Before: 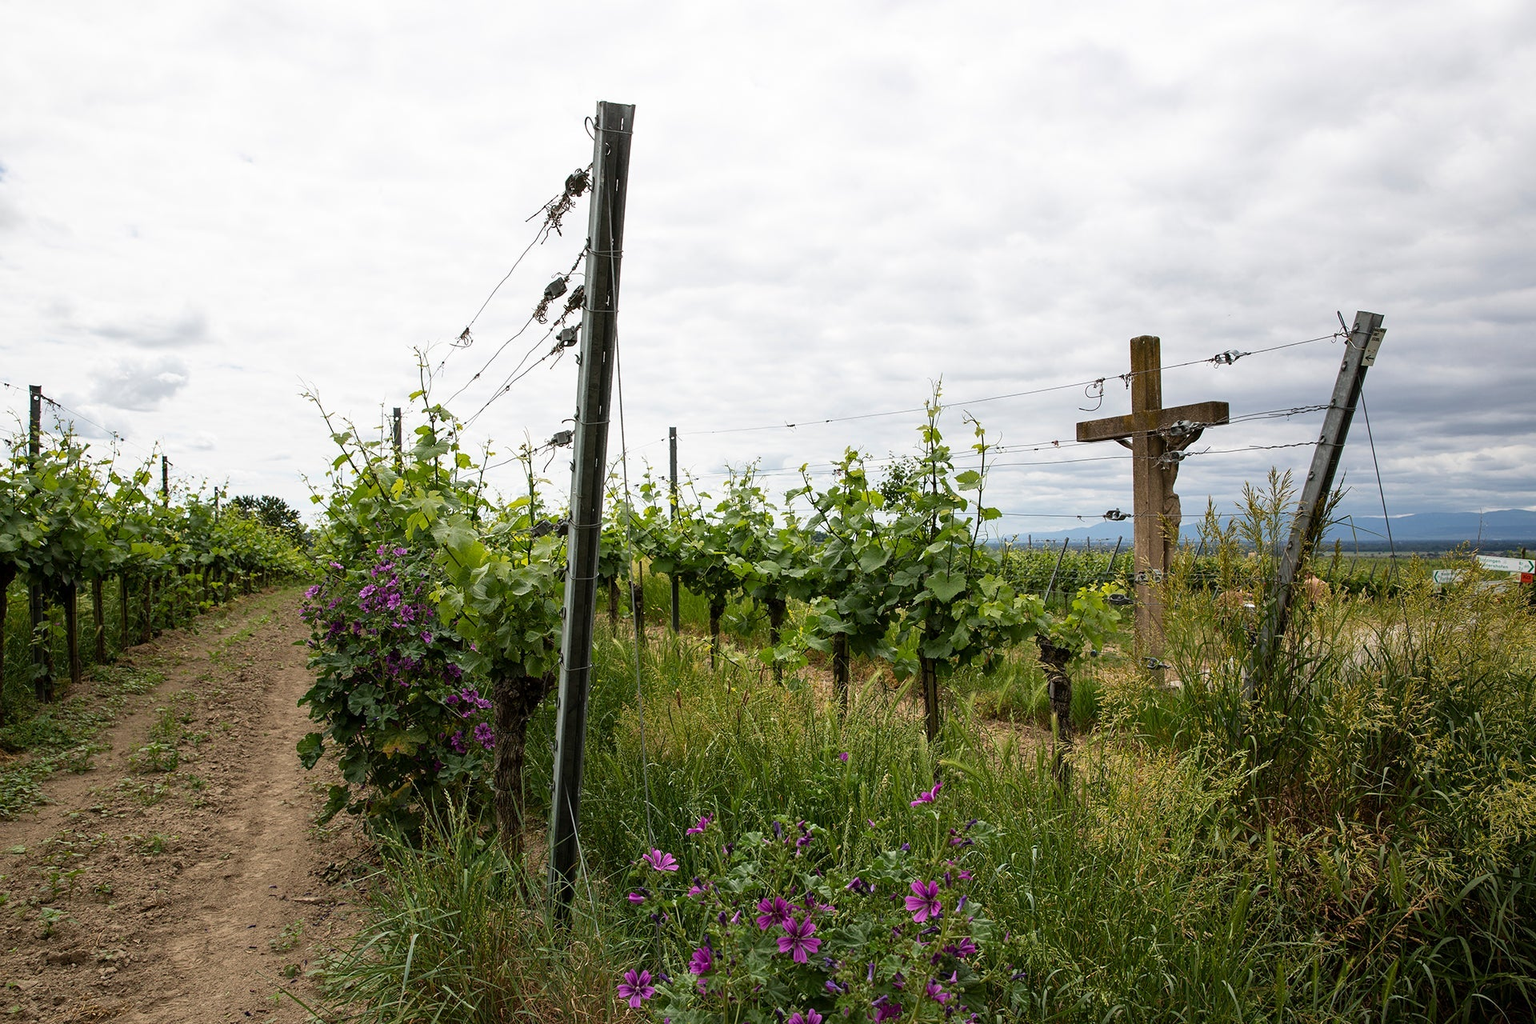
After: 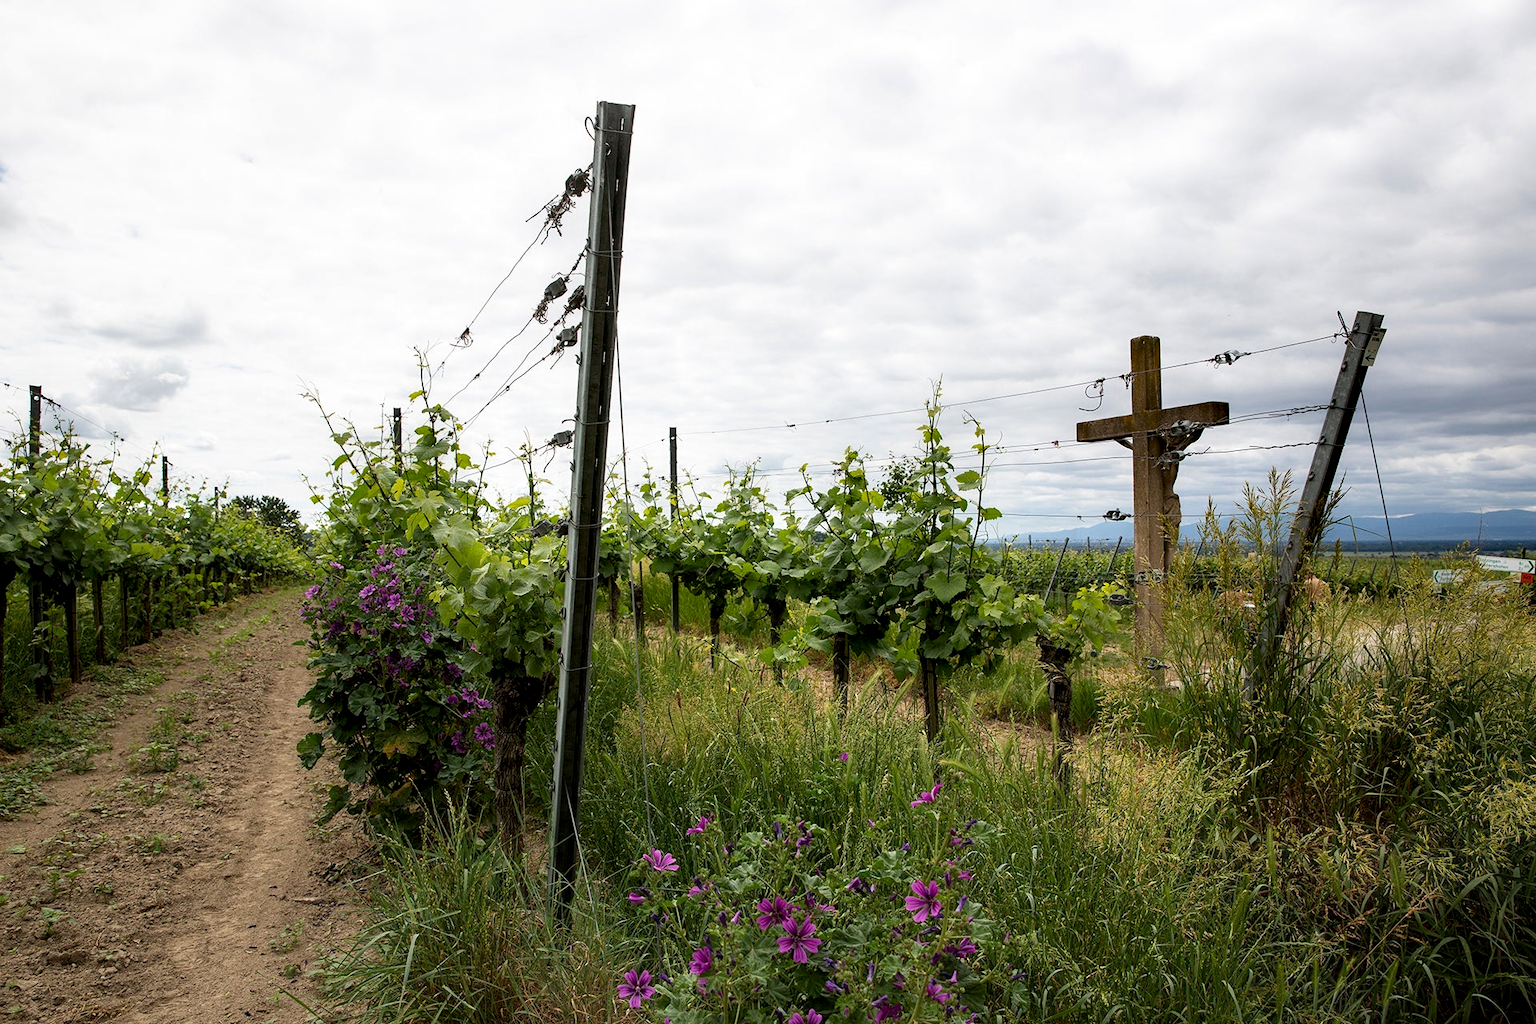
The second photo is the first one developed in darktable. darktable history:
contrast equalizer: y [[0.579, 0.58, 0.505, 0.5, 0.5, 0.5], [0.5 ×6], [0.5 ×6], [0 ×6], [0 ×6]]
haze removal: strength 0.29, distance 0.25, compatibility mode true, adaptive false
